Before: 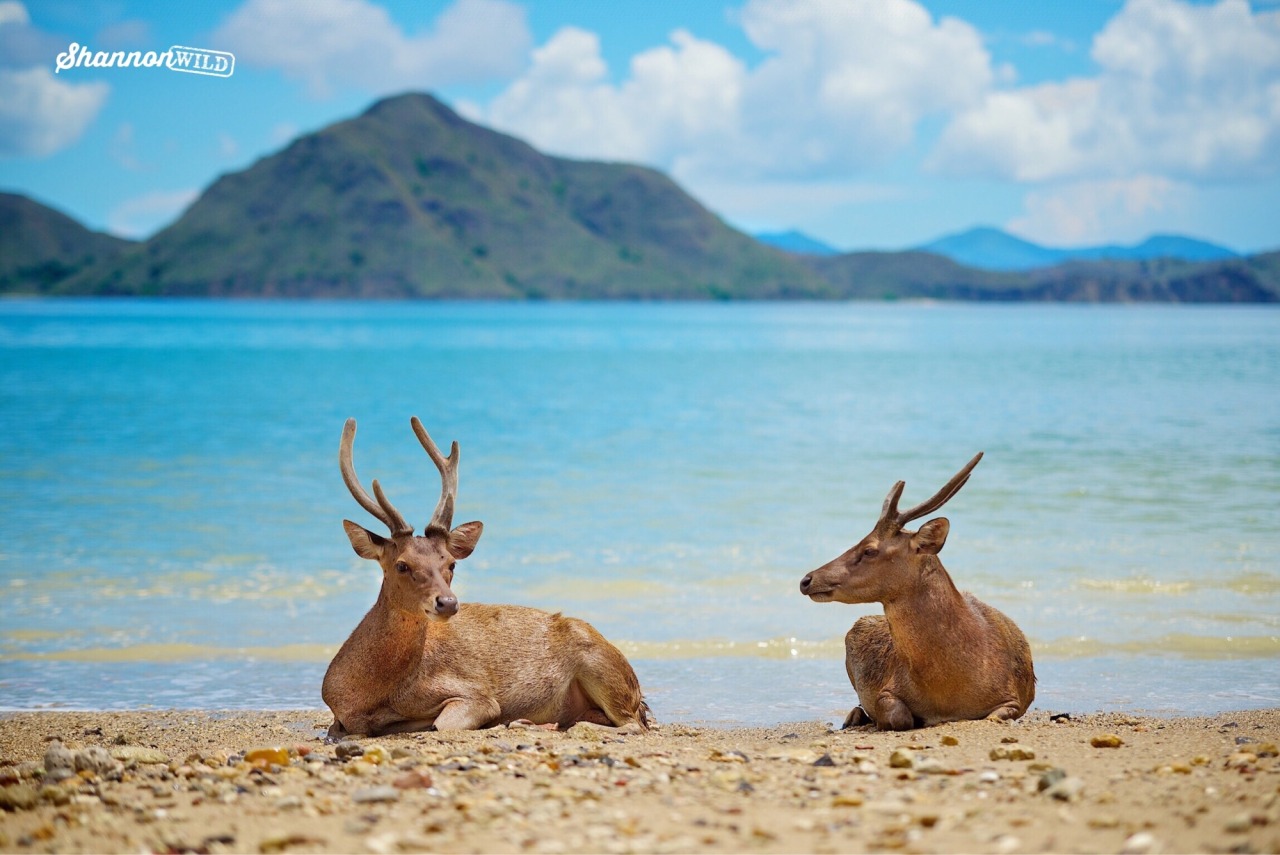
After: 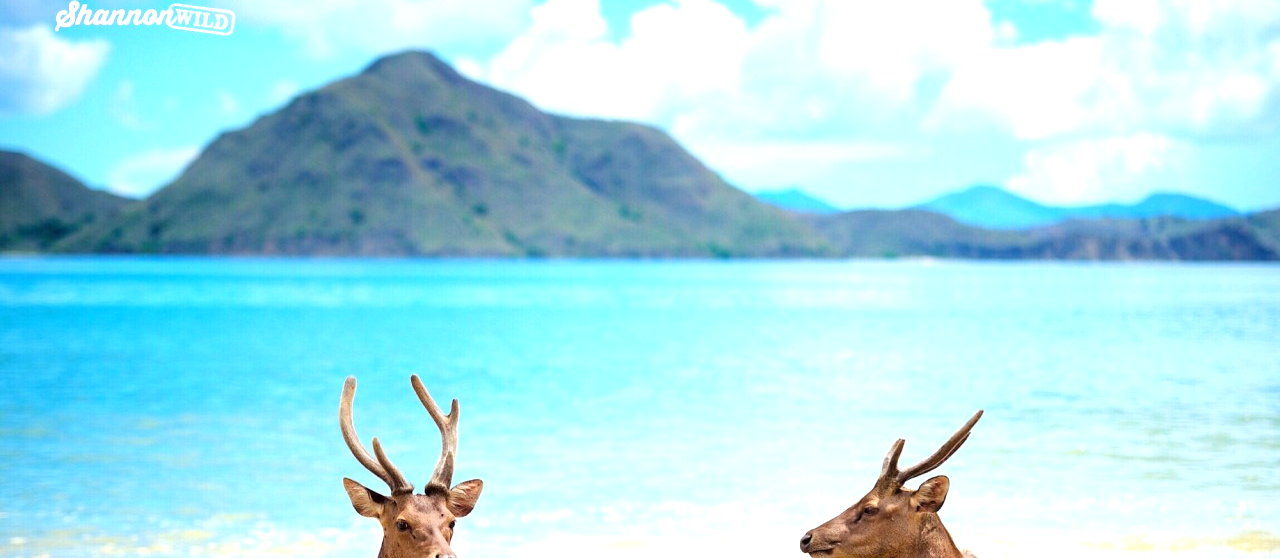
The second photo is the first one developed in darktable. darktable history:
tone equalizer: -8 EV -1.12 EV, -7 EV -1 EV, -6 EV -0.905 EV, -5 EV -0.563 EV, -3 EV 0.589 EV, -2 EV 0.866 EV, -1 EV 0.993 EV, +0 EV 1.06 EV, mask exposure compensation -0.488 EV
crop and rotate: top 4.972%, bottom 29.69%
